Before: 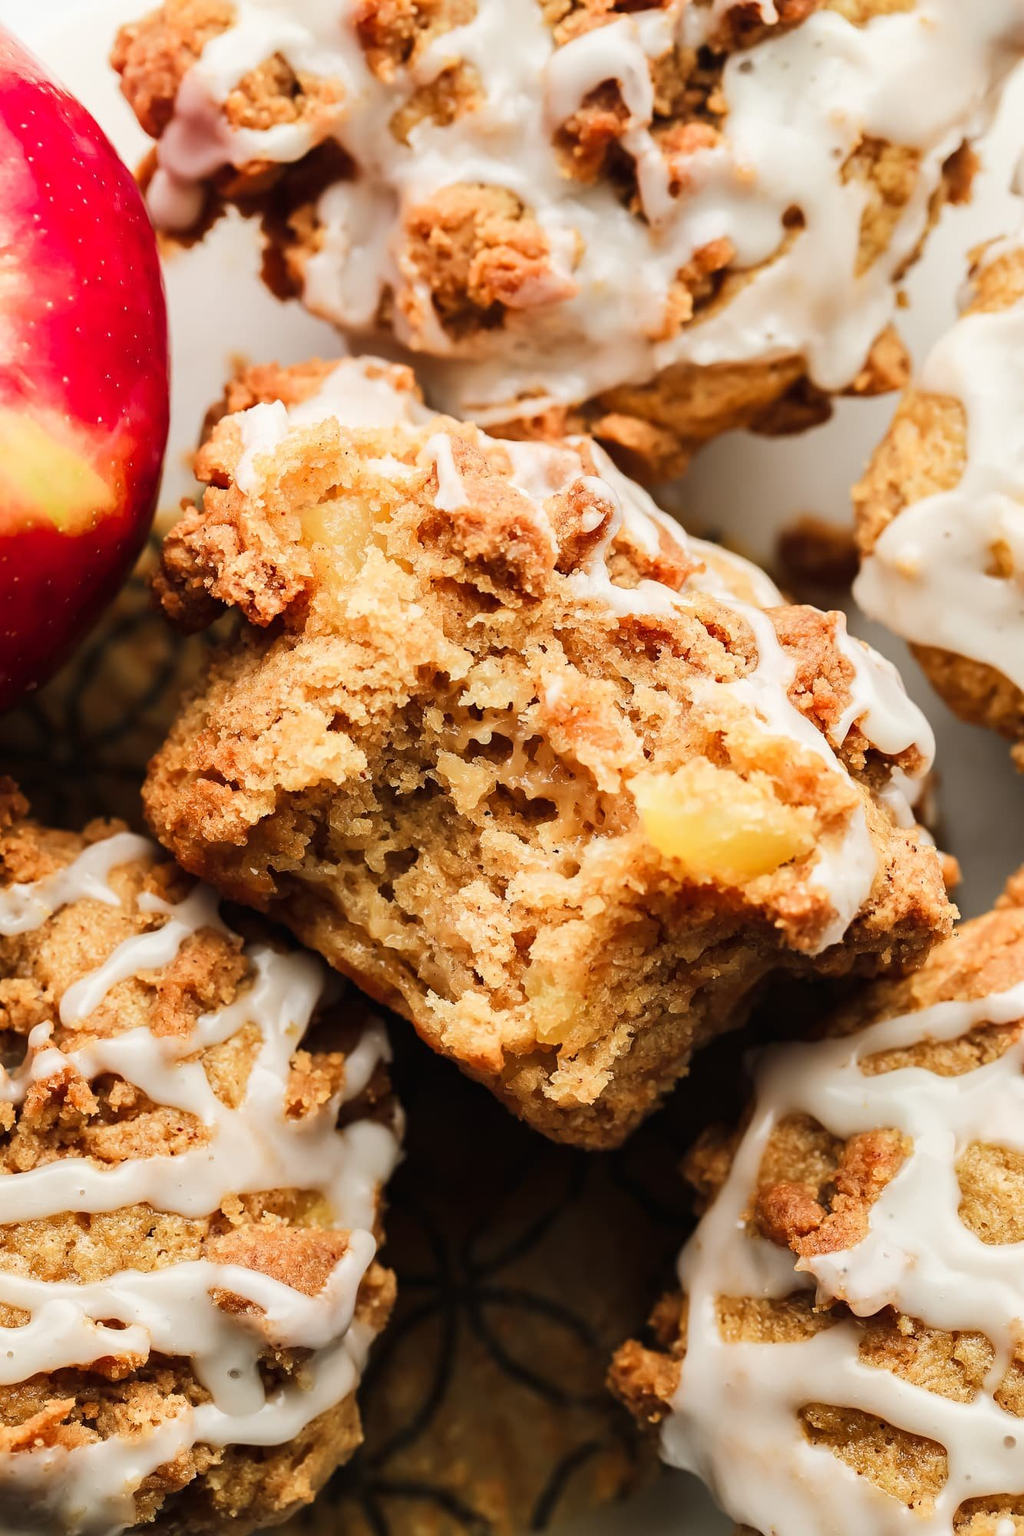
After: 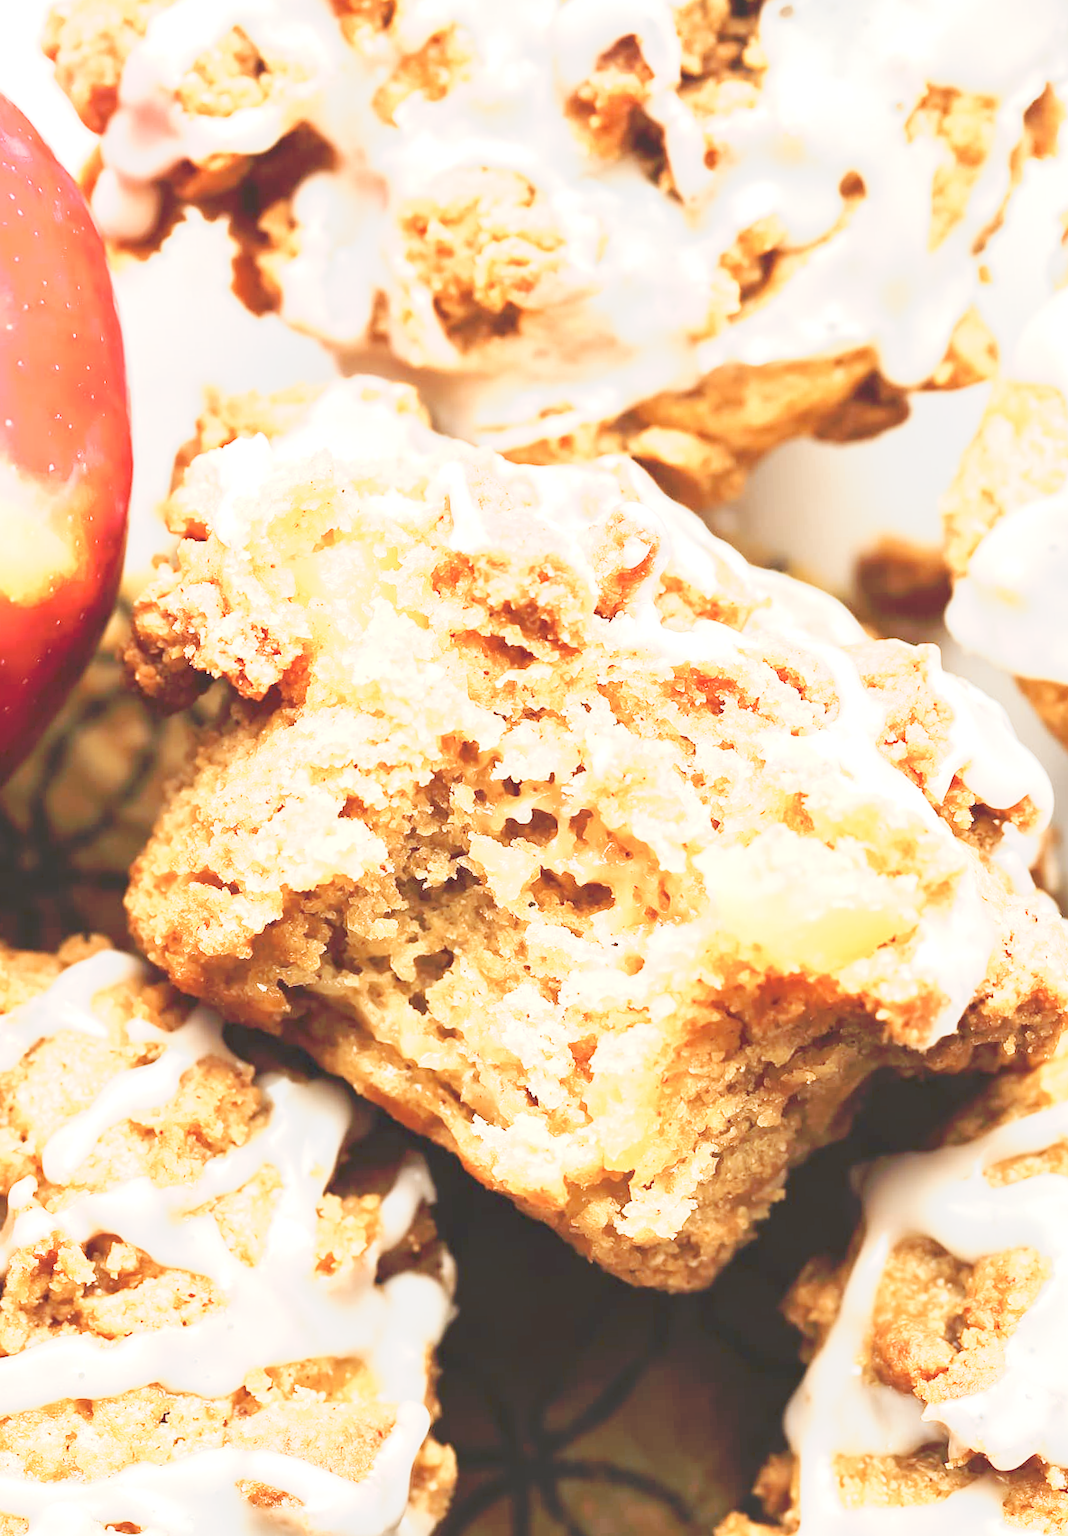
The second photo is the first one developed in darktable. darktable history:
tone curve: curves: ch0 [(0, 0) (0.003, 0.195) (0.011, 0.161) (0.025, 0.21) (0.044, 0.24) (0.069, 0.254) (0.1, 0.283) (0.136, 0.347) (0.177, 0.412) (0.224, 0.455) (0.277, 0.531) (0.335, 0.606) (0.399, 0.679) (0.468, 0.748) (0.543, 0.814) (0.623, 0.876) (0.709, 0.927) (0.801, 0.949) (0.898, 0.962) (1, 1)], preserve colors none
tone equalizer: -8 EV -0.002 EV, -7 EV 0.005 EV, -6 EV -0.009 EV, -5 EV 0.011 EV, -4 EV -0.012 EV, -3 EV 0.007 EV, -2 EV -0.062 EV, -1 EV -0.293 EV, +0 EV -0.582 EV, smoothing diameter 2%, edges refinement/feathering 20, mask exposure compensation -1.57 EV, filter diffusion 5
exposure: black level correction 0, exposure 0.7 EV, compensate exposure bias true, compensate highlight preservation false
rotate and perspective: rotation -3.18°, automatic cropping off
color balance: output saturation 98.5%
crop and rotate: left 7.196%, top 4.574%, right 10.605%, bottom 13.178%
